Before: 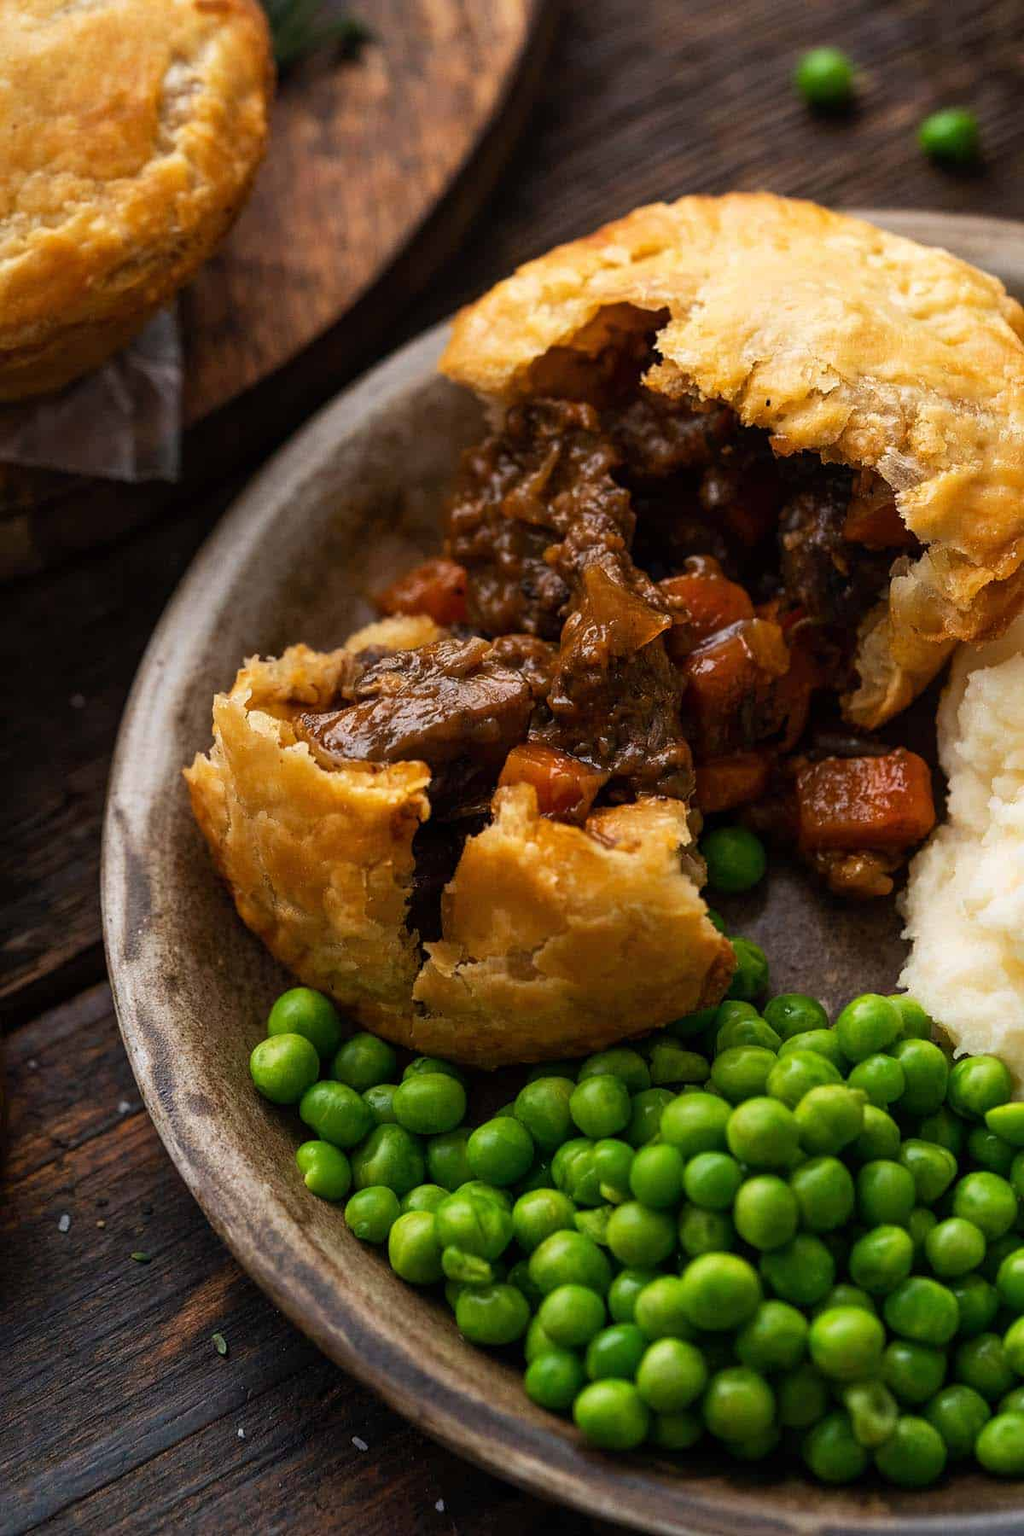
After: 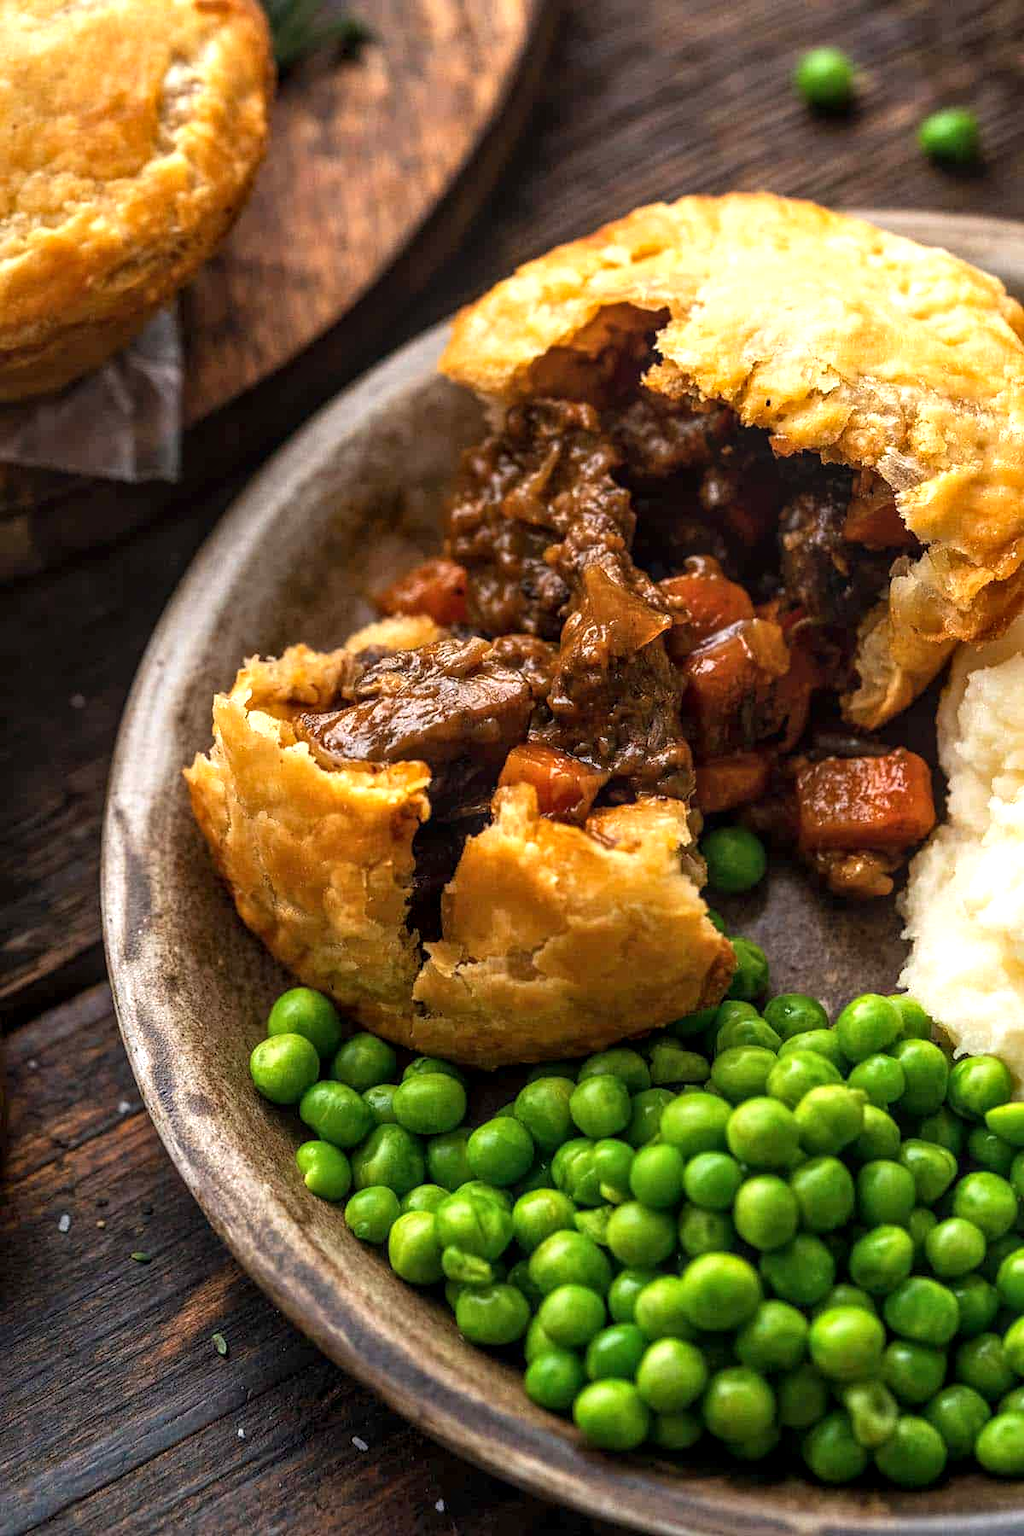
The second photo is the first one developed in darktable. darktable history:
local contrast: on, module defaults
exposure: exposure 0.648 EV, compensate highlight preservation false
